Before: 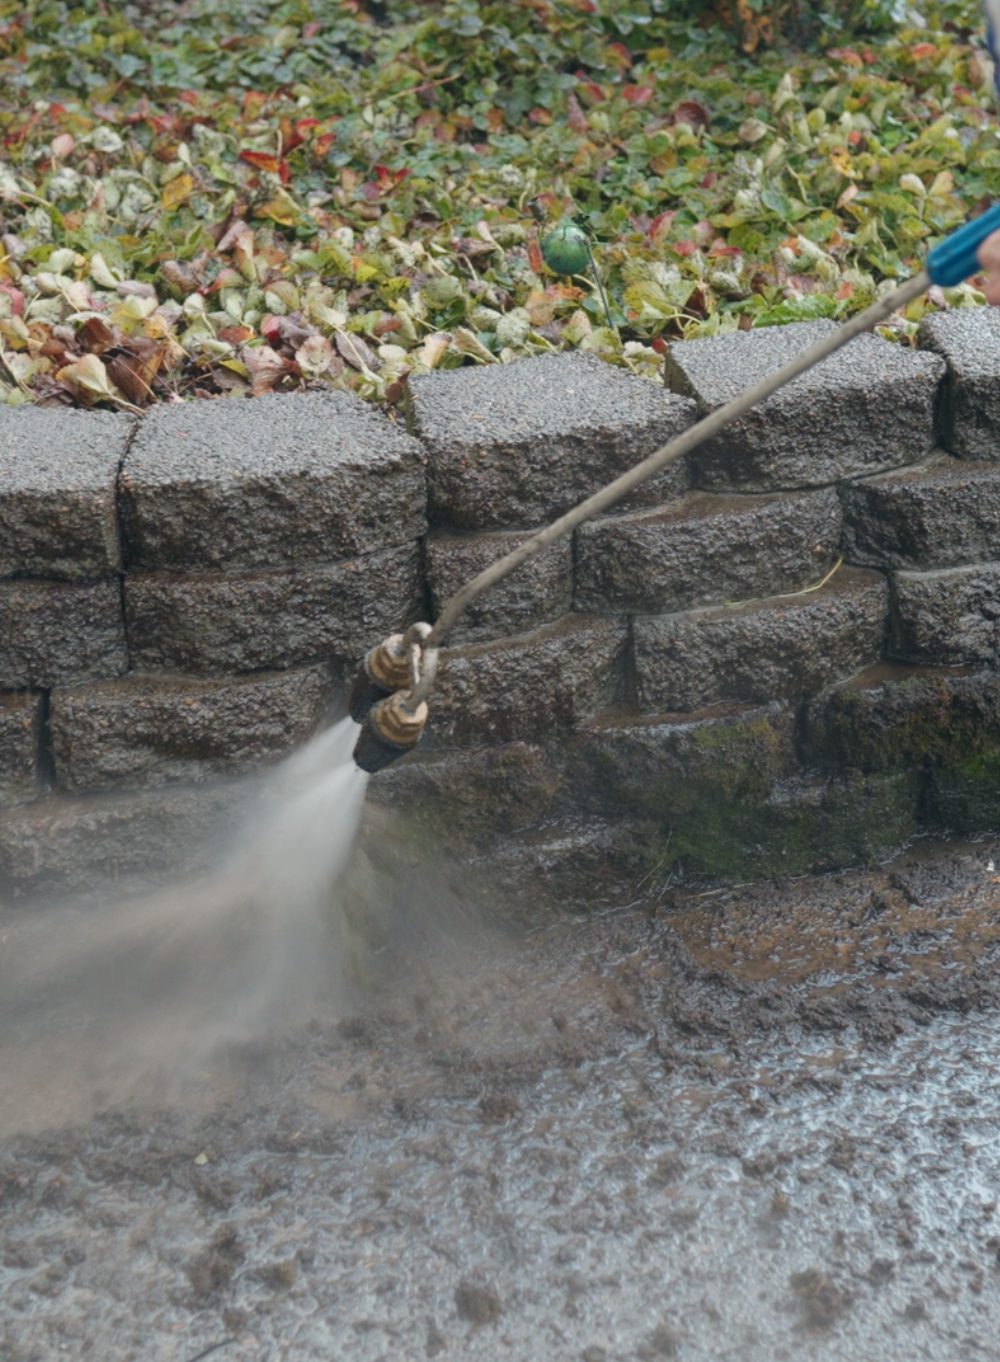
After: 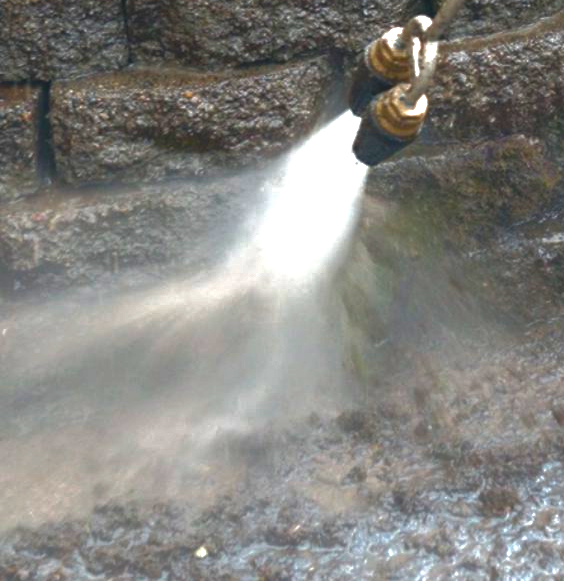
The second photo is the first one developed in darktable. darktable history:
crop: top 44.57%, right 43.48%, bottom 12.744%
exposure: exposure 1.001 EV, compensate exposure bias true, compensate highlight preservation false
tone curve: curves: ch0 [(0, 0) (0.003, 0.029) (0.011, 0.034) (0.025, 0.044) (0.044, 0.057) (0.069, 0.07) (0.1, 0.084) (0.136, 0.104) (0.177, 0.127) (0.224, 0.156) (0.277, 0.192) (0.335, 0.236) (0.399, 0.284) (0.468, 0.339) (0.543, 0.393) (0.623, 0.454) (0.709, 0.541) (0.801, 0.65) (0.898, 0.766) (1, 1)], color space Lab, independent channels, preserve colors none
color balance rgb: perceptual saturation grading › global saturation 30.821%, perceptual brilliance grading › global brilliance 12.605%
